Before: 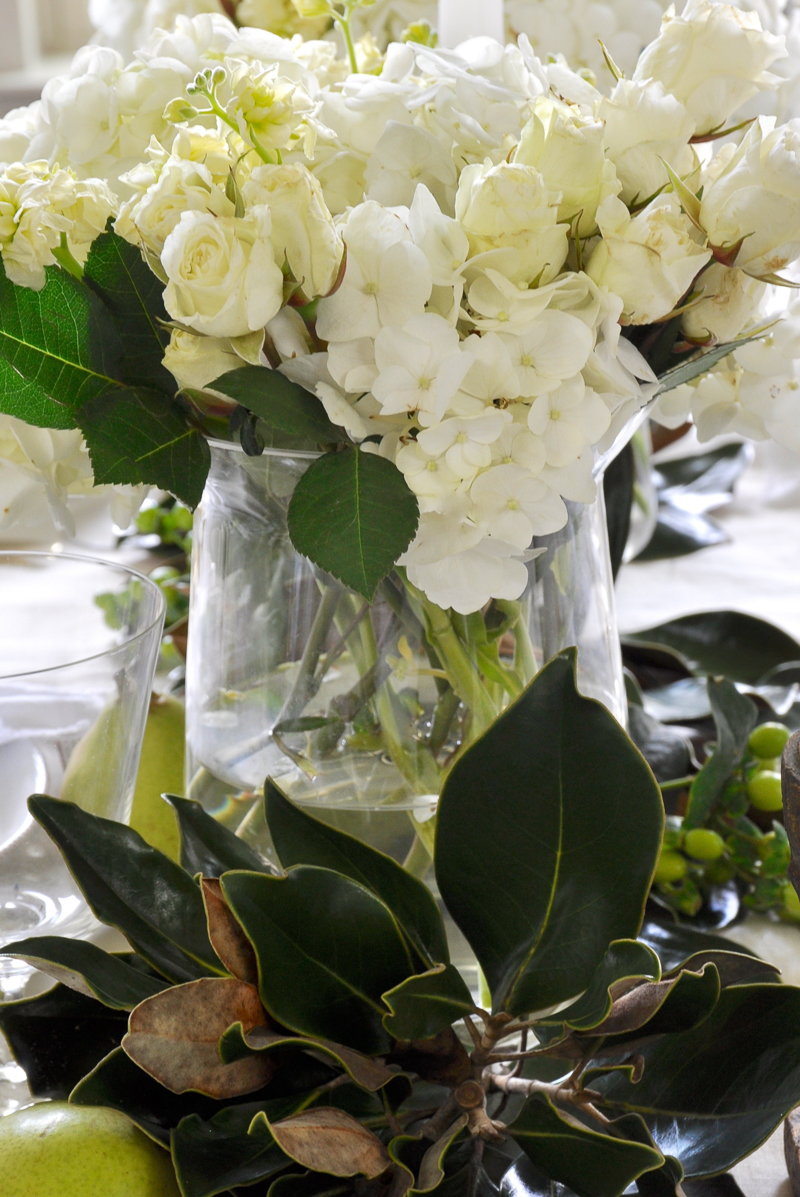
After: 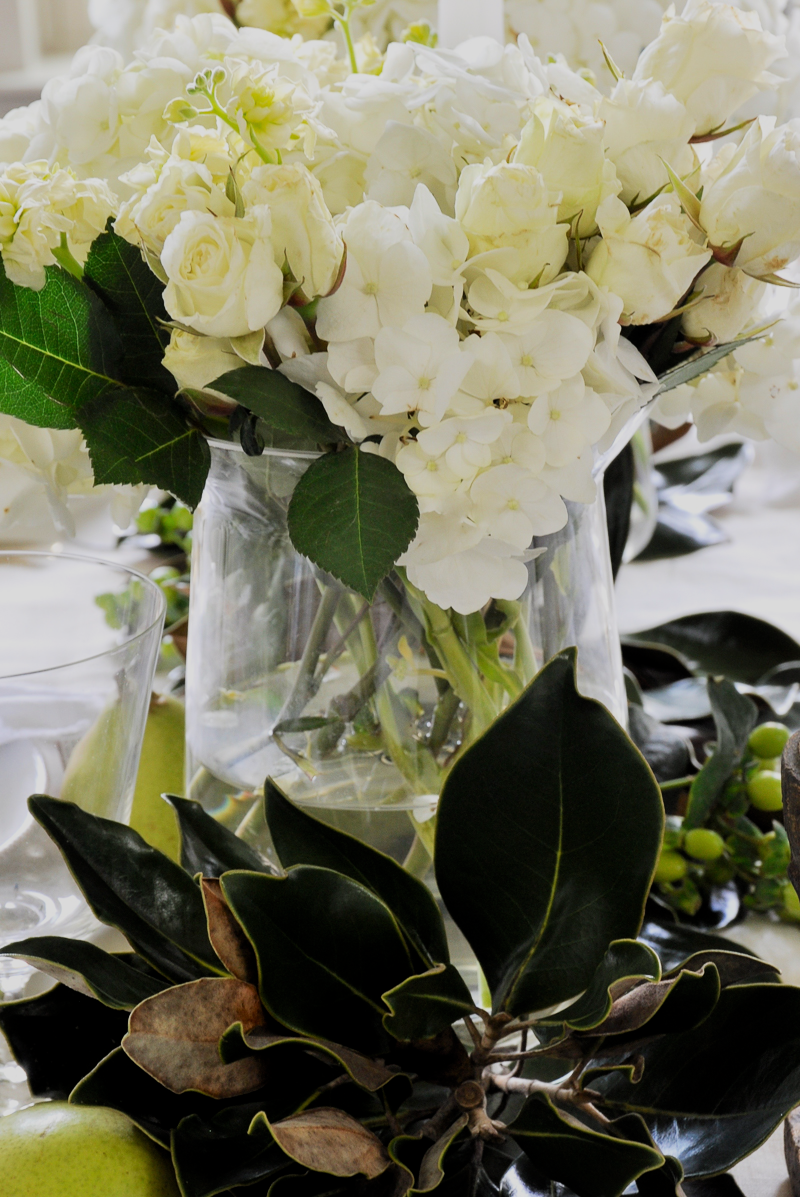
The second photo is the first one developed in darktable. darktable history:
filmic rgb: middle gray luminance 29.04%, black relative exposure -10.4 EV, white relative exposure 5.48 EV, target black luminance 0%, hardness 3.97, latitude 1.78%, contrast 1.132, highlights saturation mix 5.61%, shadows ↔ highlights balance 15.96%
